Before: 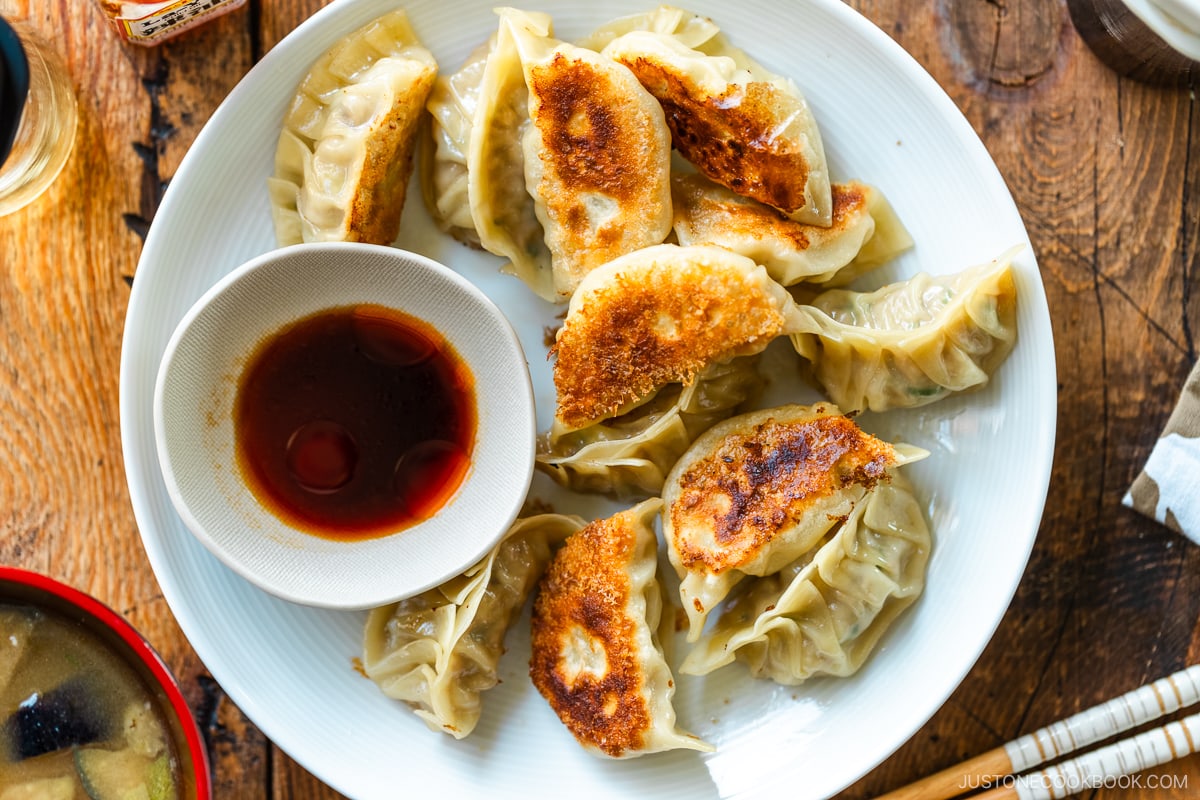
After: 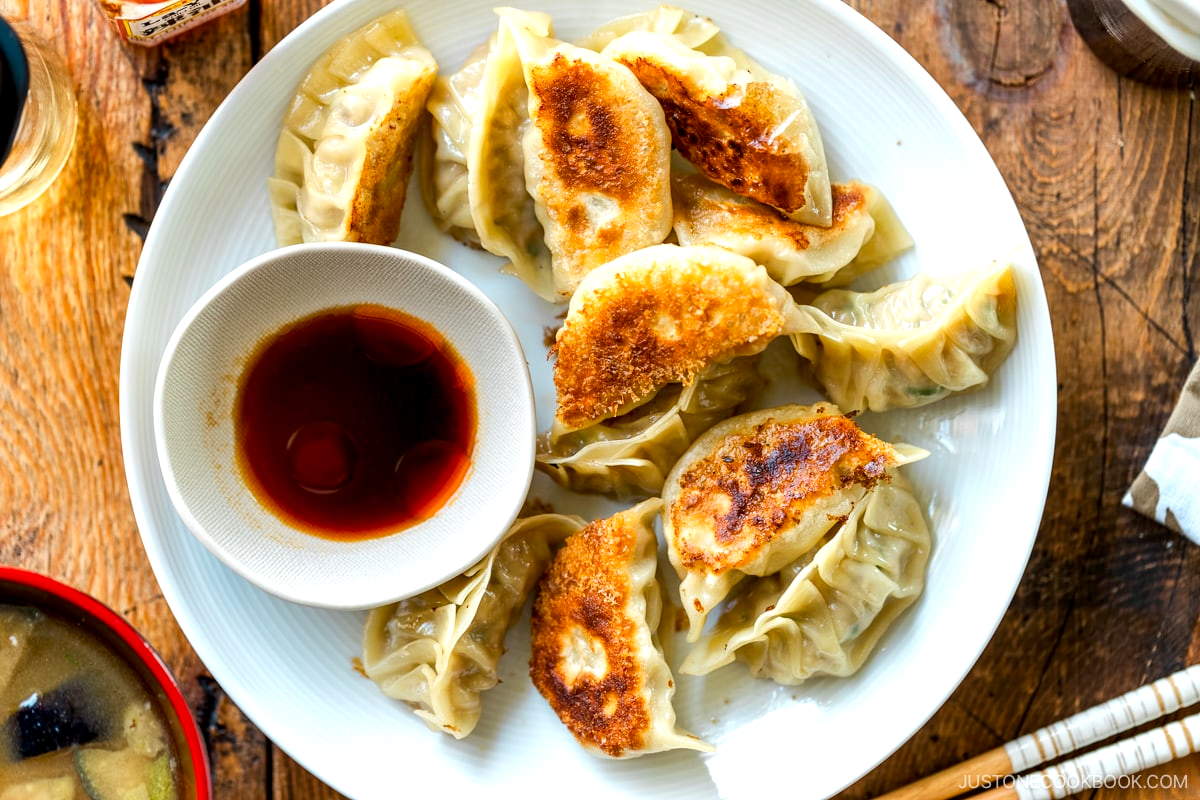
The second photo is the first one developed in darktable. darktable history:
exposure: black level correction 0.005, exposure 0.28 EV, compensate exposure bias true, compensate highlight preservation false
tone equalizer: edges refinement/feathering 500, mask exposure compensation -1.57 EV, preserve details no
